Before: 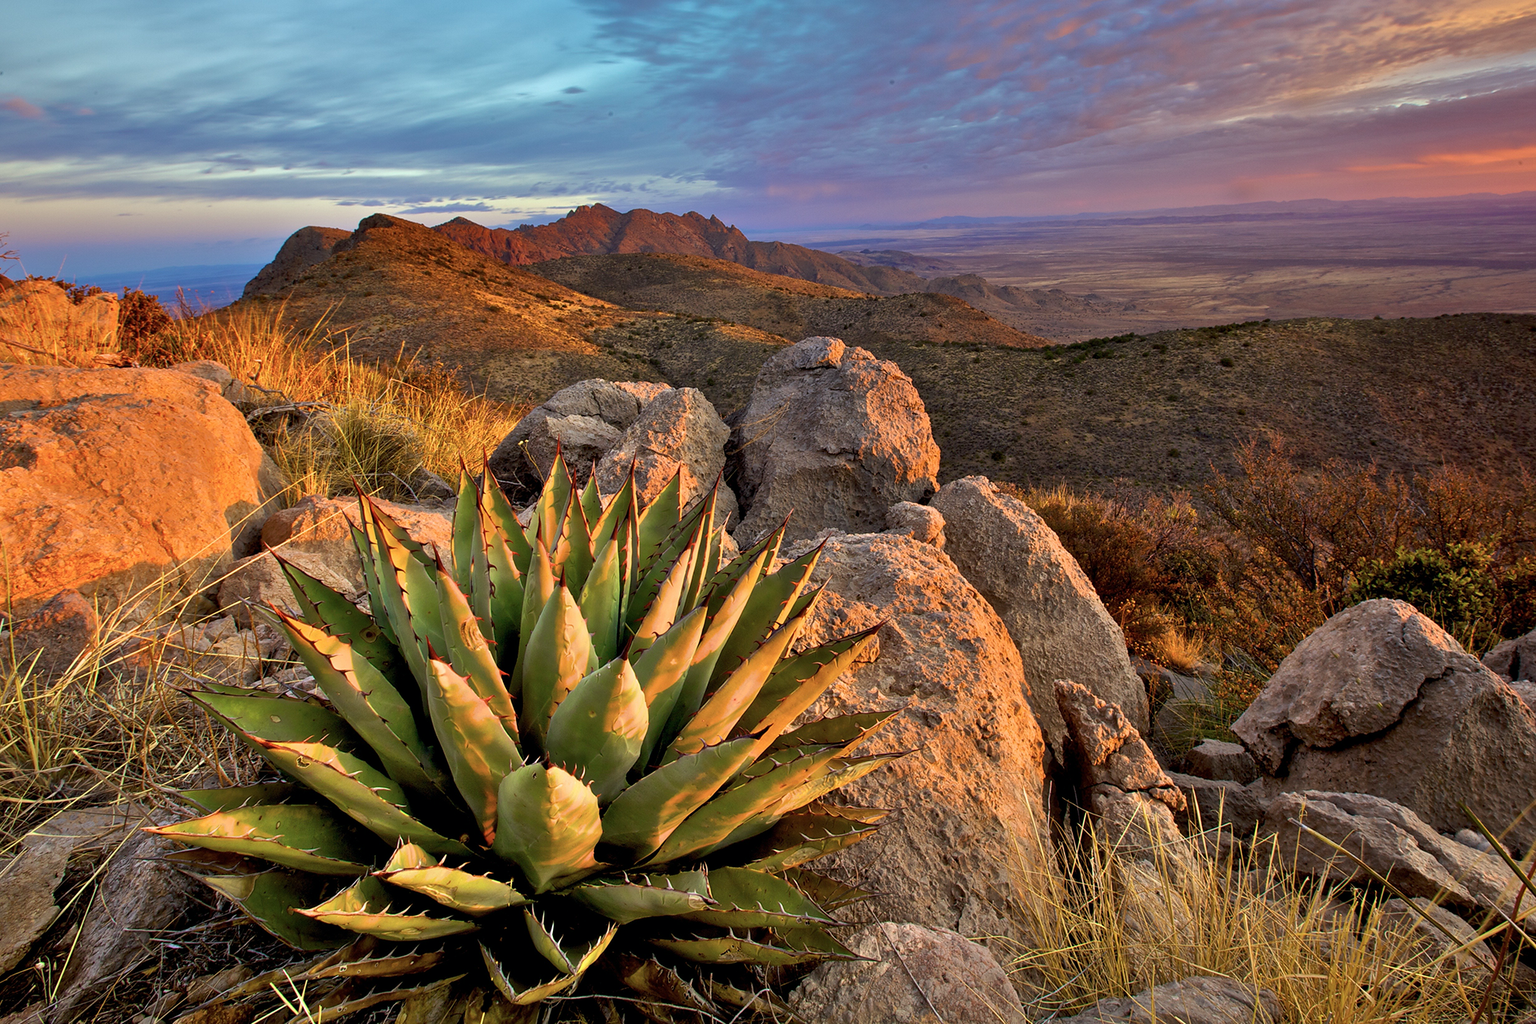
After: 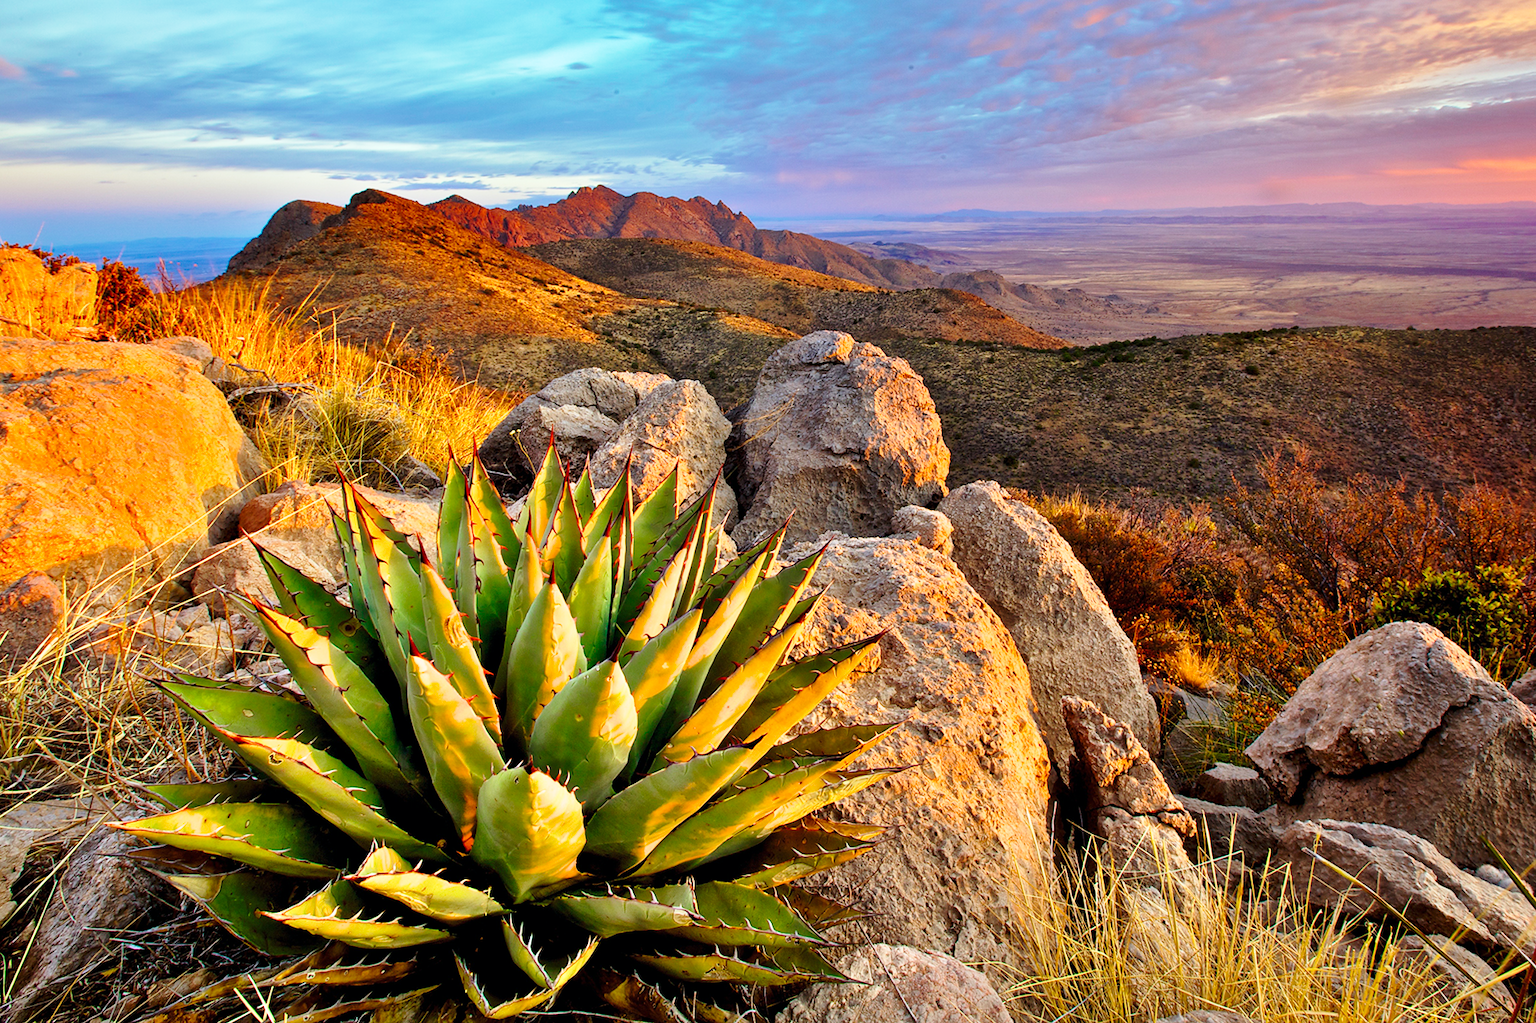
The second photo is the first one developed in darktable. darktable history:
base curve: curves: ch0 [(0, 0) (0.028, 0.03) (0.121, 0.232) (0.46, 0.748) (0.859, 0.968) (1, 1)], preserve colors none
color calibration: illuminant as shot in camera, x 0.36, y 0.362, temperature 4578.62 K
crop and rotate: angle -1.69°
